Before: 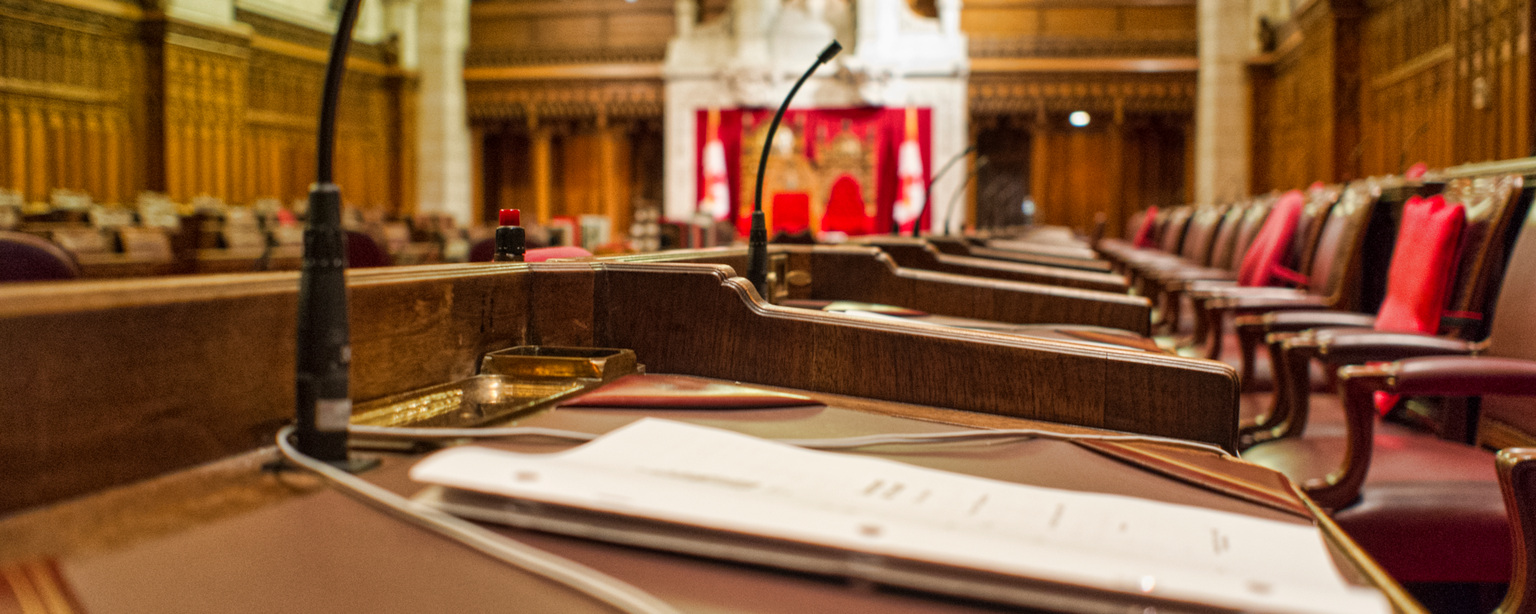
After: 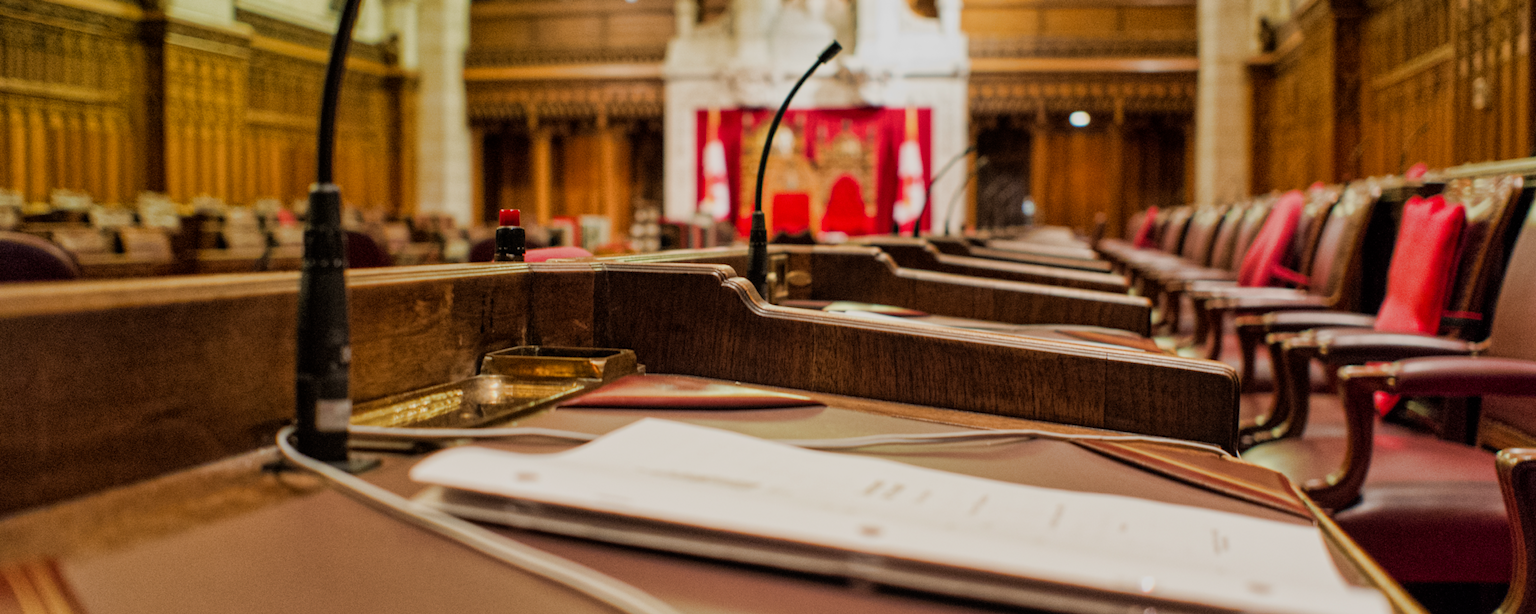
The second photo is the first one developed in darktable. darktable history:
filmic rgb: black relative exposure -7.99 EV, white relative exposure 3.87 EV, hardness 4.31
